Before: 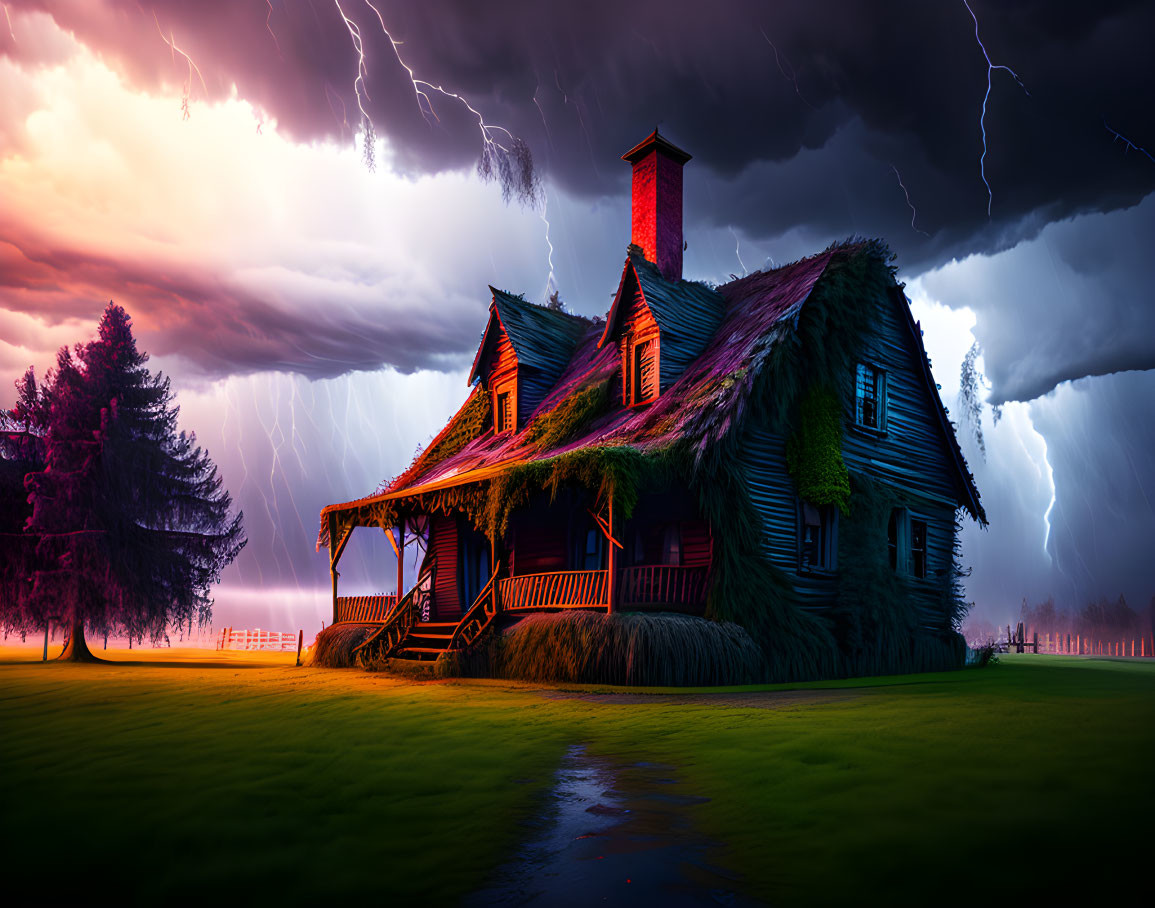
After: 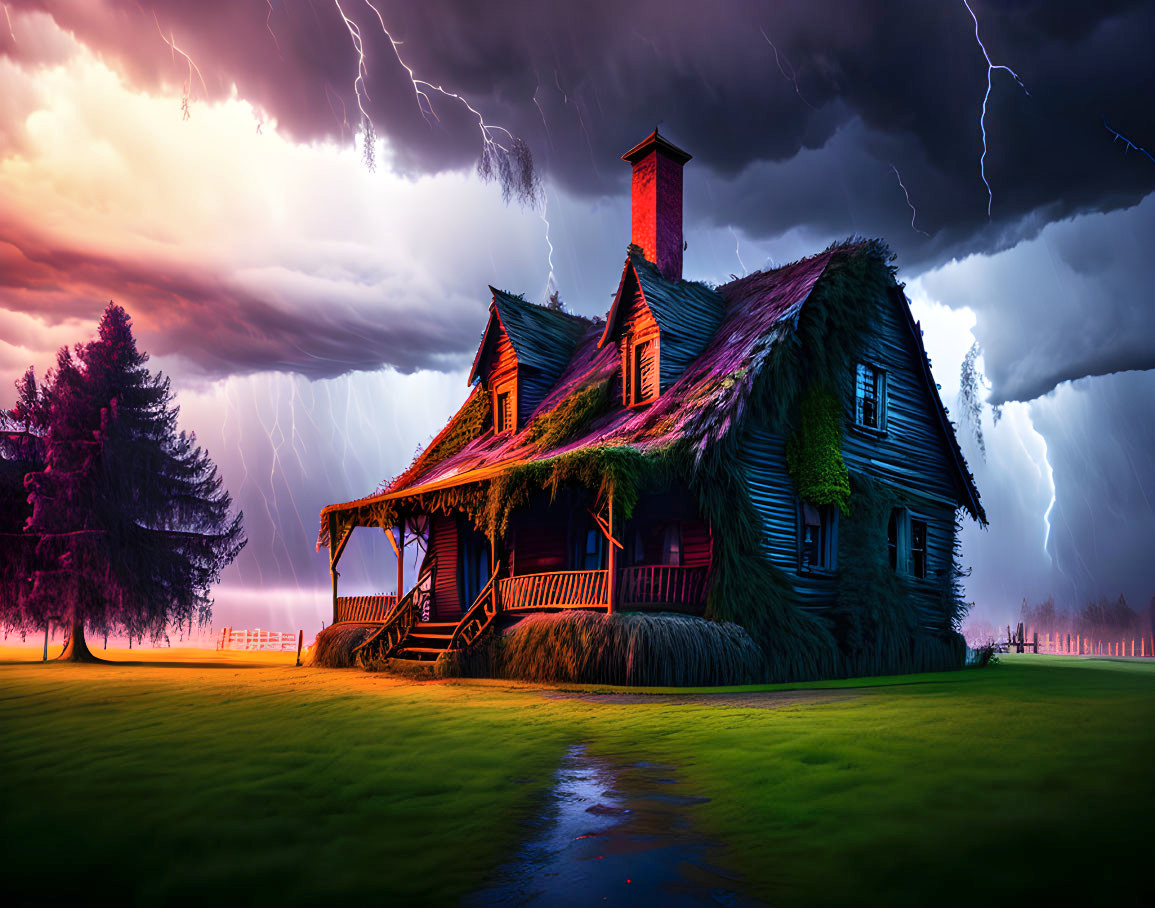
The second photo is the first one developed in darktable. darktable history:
shadows and highlights: shadows 53.04, soften with gaussian
